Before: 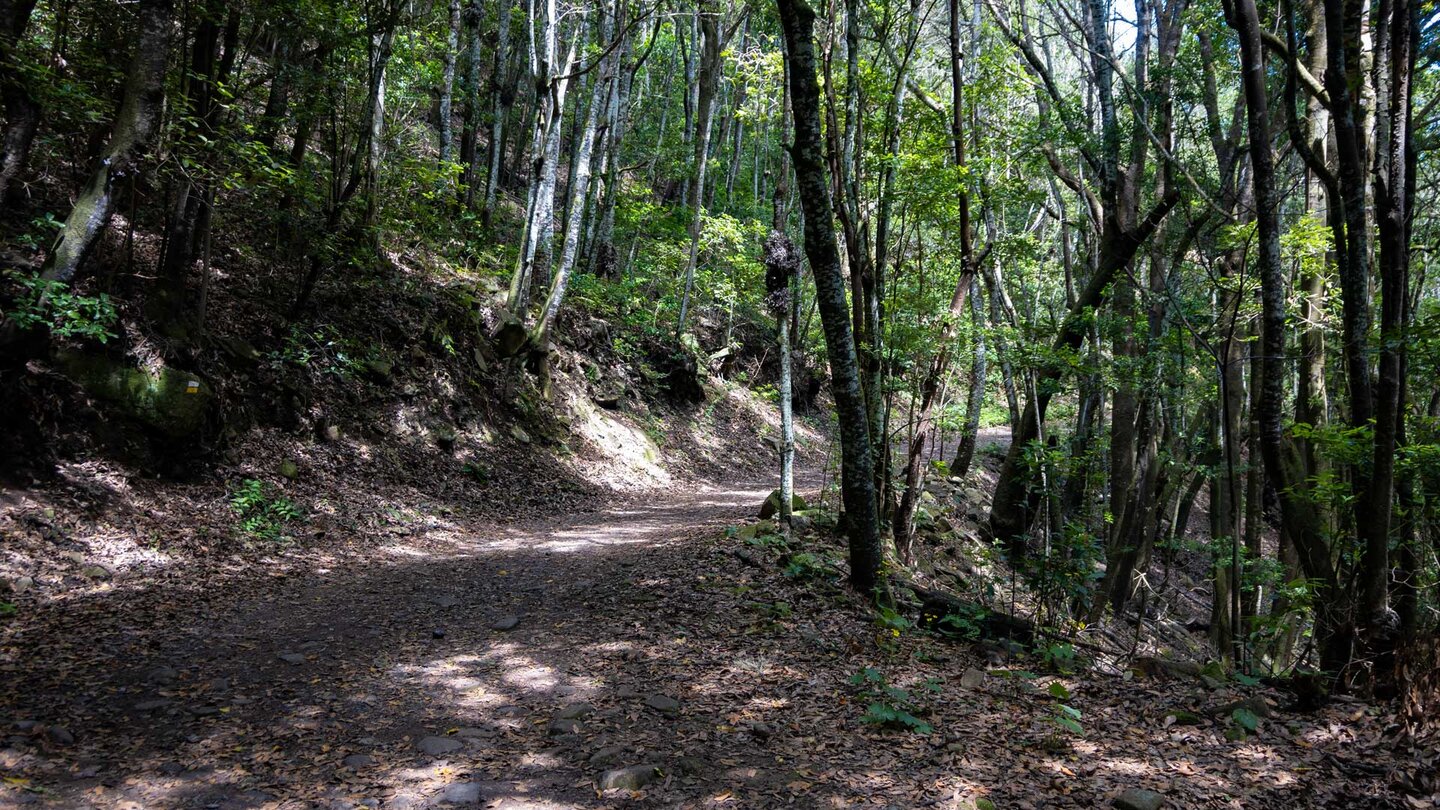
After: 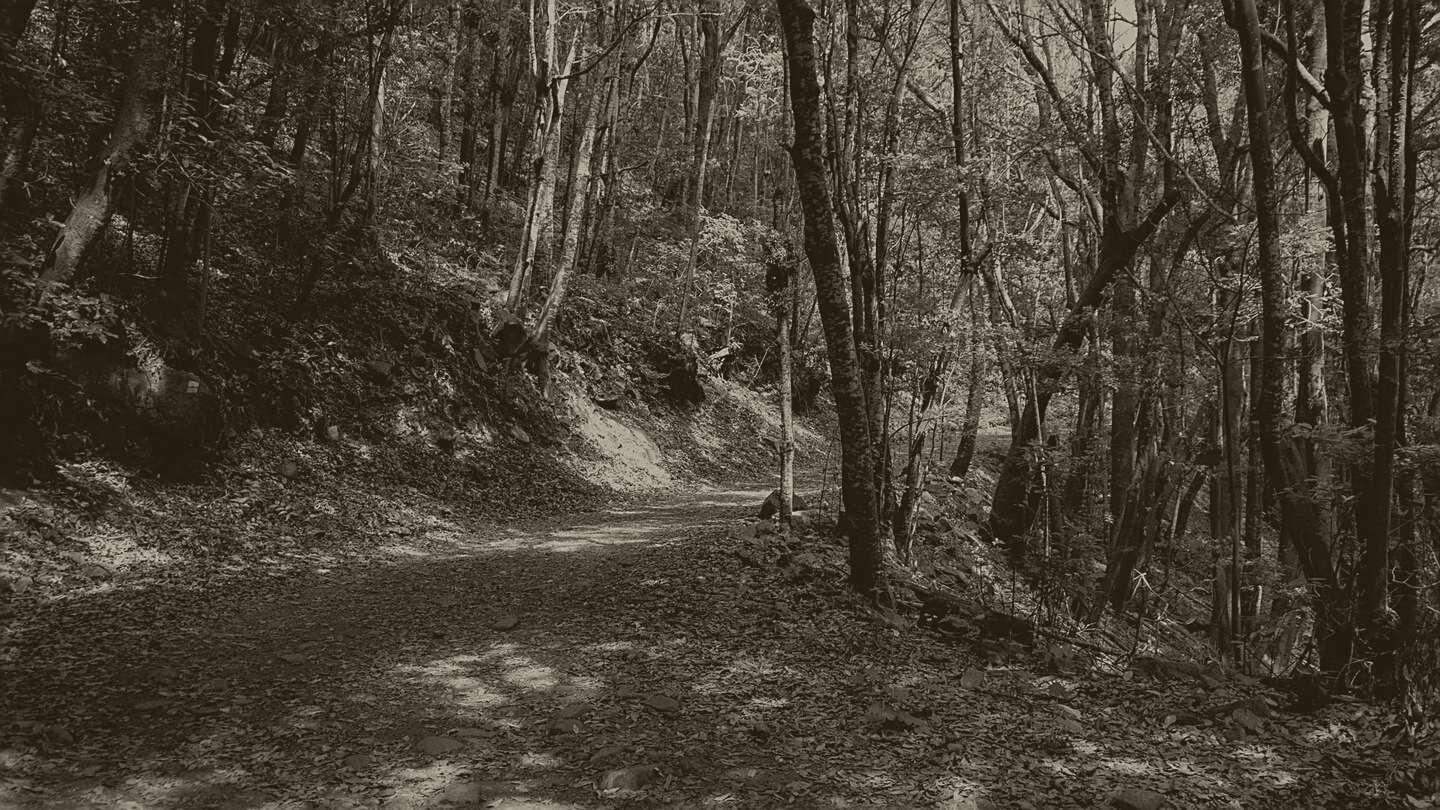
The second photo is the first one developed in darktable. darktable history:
colorize: hue 41.44°, saturation 22%, source mix 60%, lightness 10.61%
color balance rgb: perceptual saturation grading › global saturation 30%, global vibrance 20%
sharpen: on, module defaults
